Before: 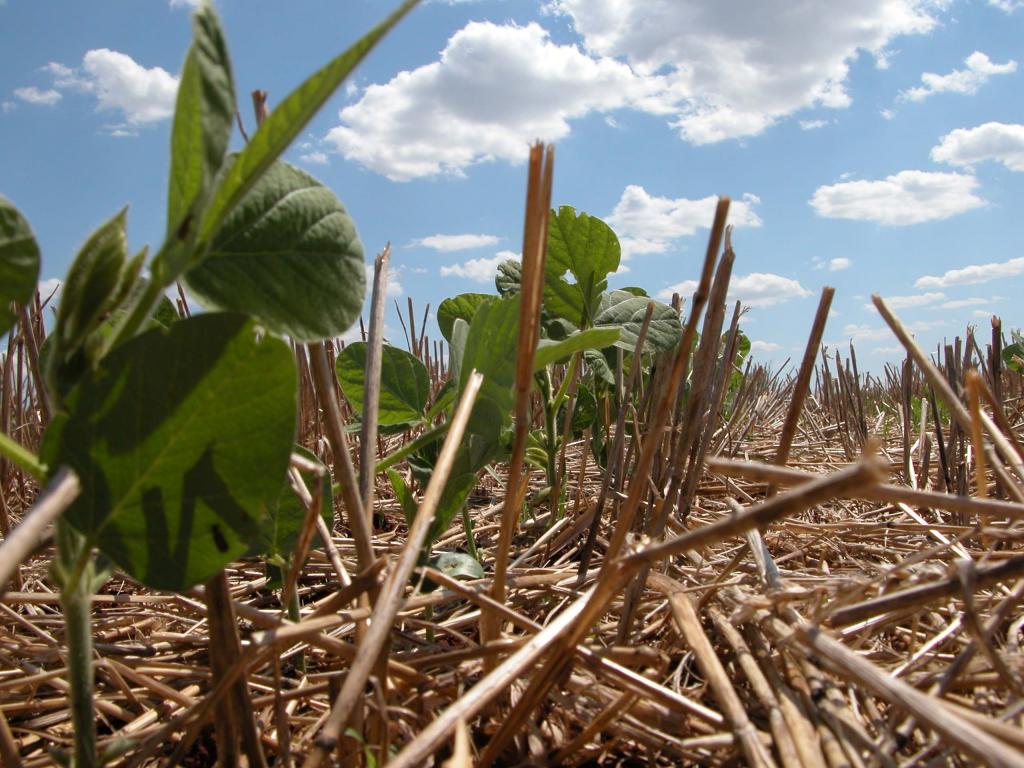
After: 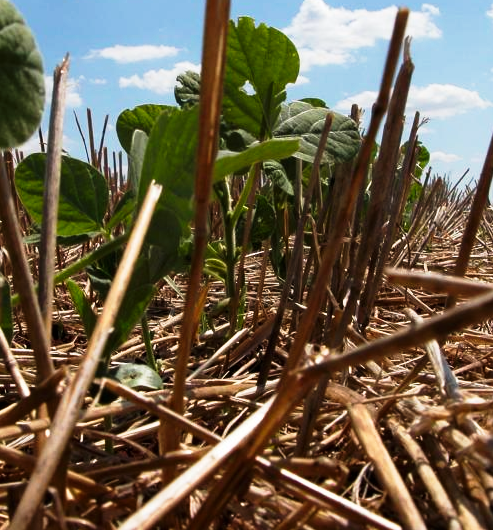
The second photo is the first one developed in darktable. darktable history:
tone curve: curves: ch0 [(0, 0) (0.042, 0.01) (0.223, 0.123) (0.59, 0.574) (0.802, 0.868) (1, 1)], preserve colors none
crop: left 31.367%, top 24.624%, right 20.401%, bottom 6.337%
